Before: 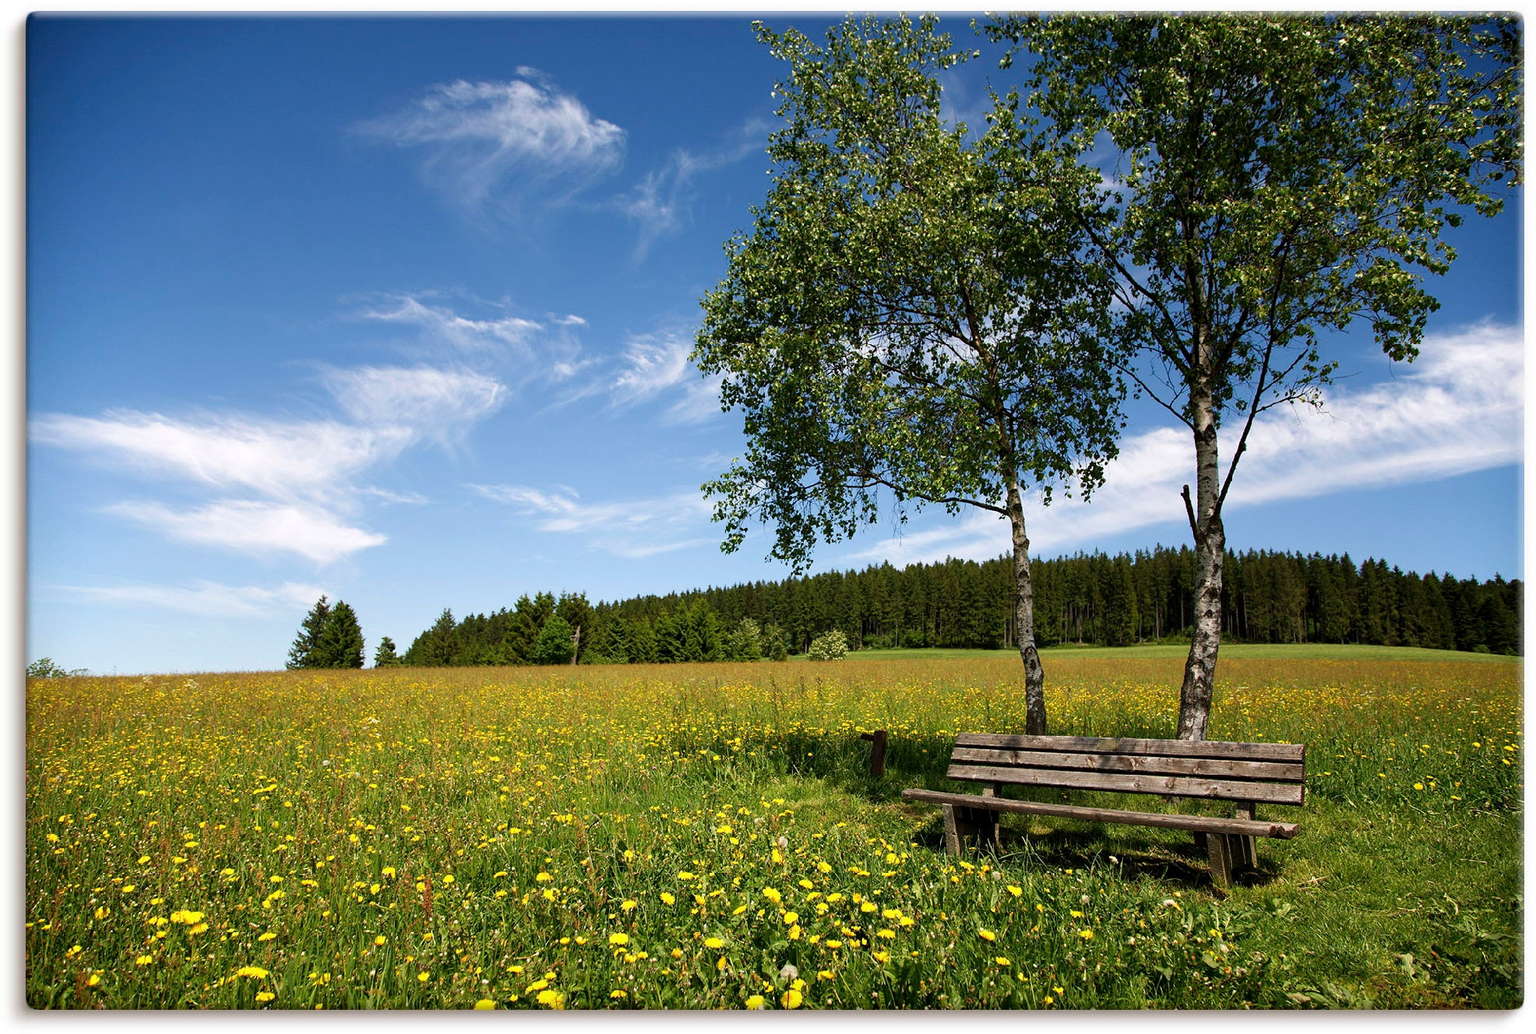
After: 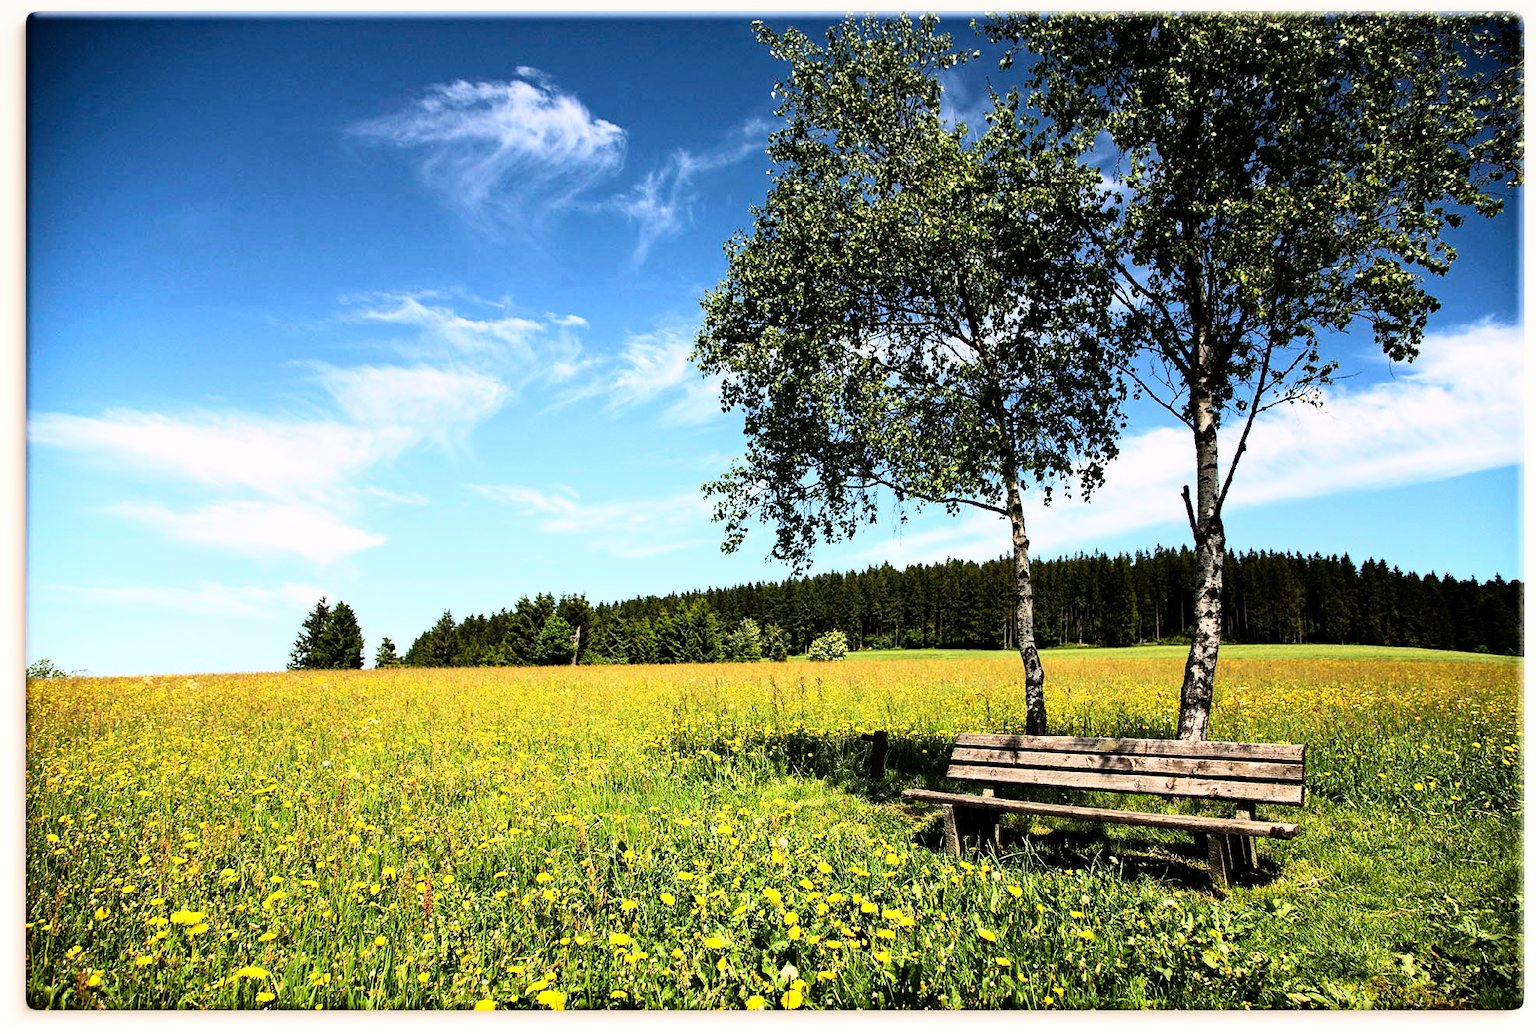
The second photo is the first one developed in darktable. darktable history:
graduated density: on, module defaults
haze removal: compatibility mode true, adaptive false
rgb curve: curves: ch0 [(0, 0) (0.21, 0.15) (0.24, 0.21) (0.5, 0.75) (0.75, 0.96) (0.89, 0.99) (1, 1)]; ch1 [(0, 0.02) (0.21, 0.13) (0.25, 0.2) (0.5, 0.67) (0.75, 0.9) (0.89, 0.97) (1, 1)]; ch2 [(0, 0.02) (0.21, 0.13) (0.25, 0.2) (0.5, 0.67) (0.75, 0.9) (0.89, 0.97) (1, 1)], compensate middle gray true
